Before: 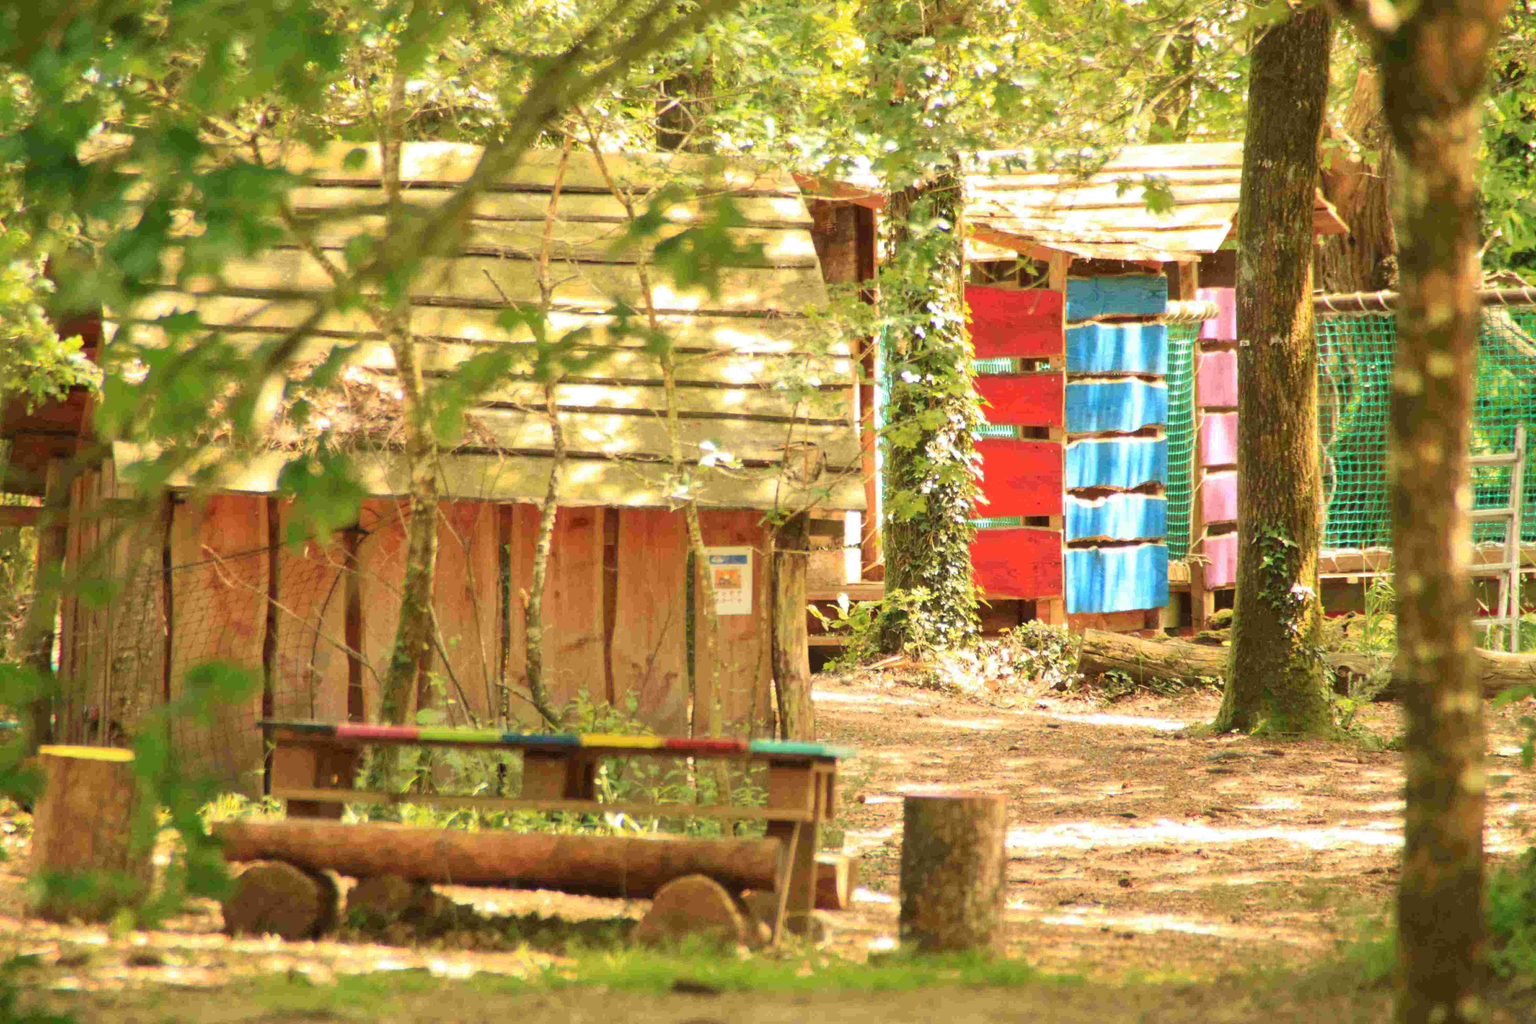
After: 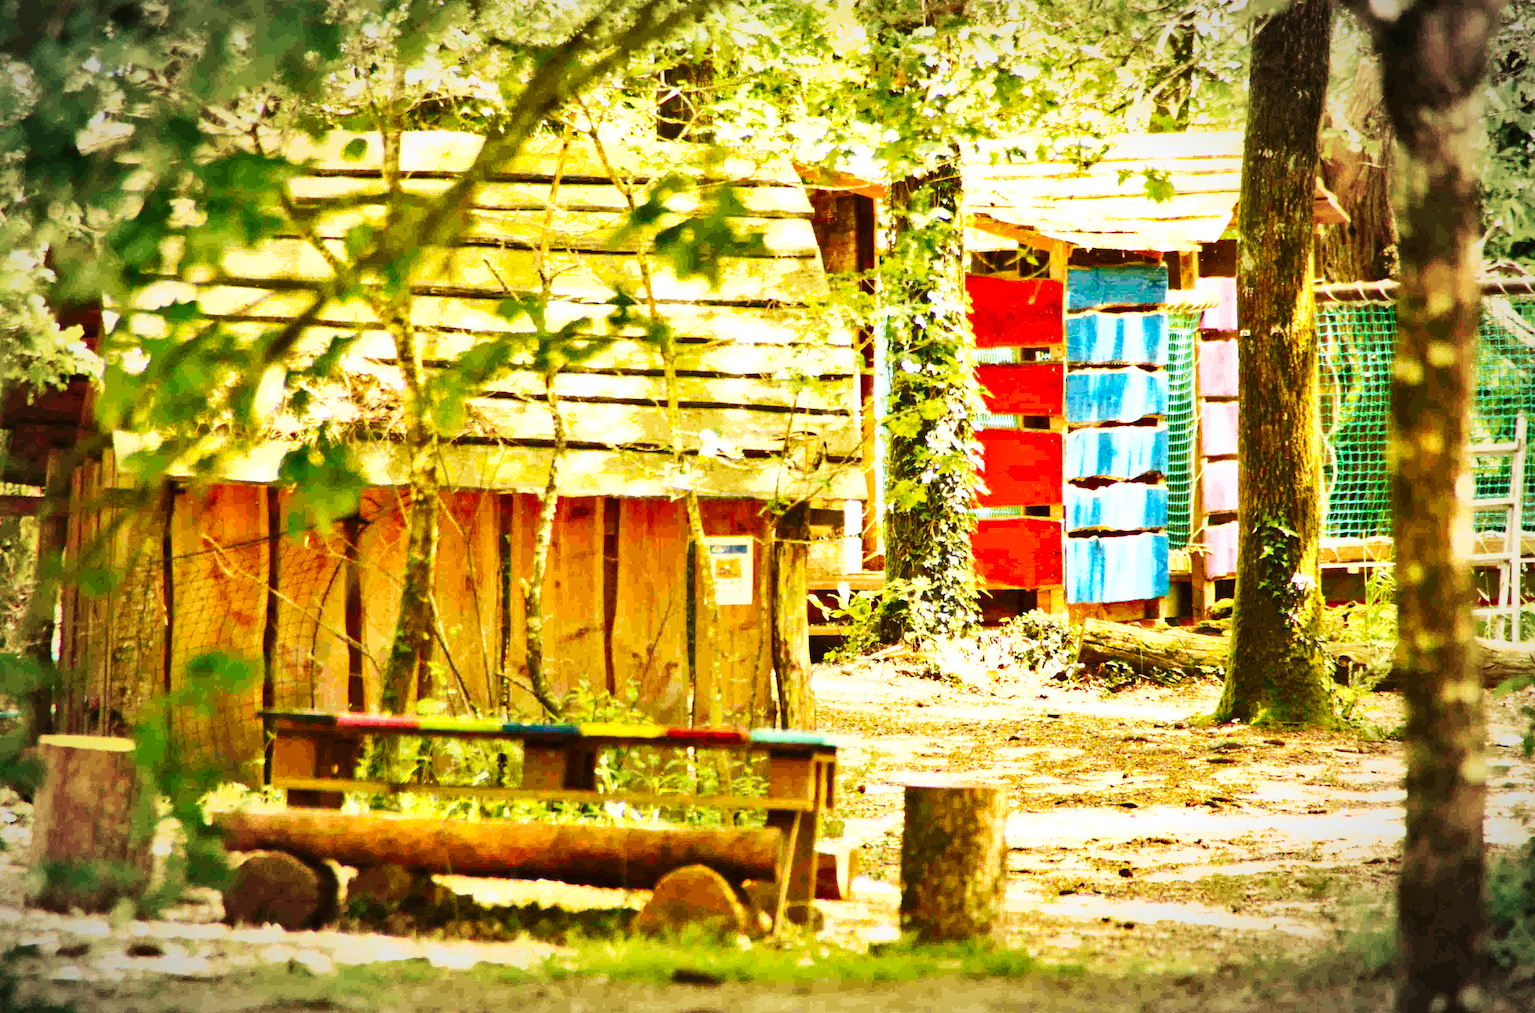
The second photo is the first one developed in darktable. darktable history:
color contrast: green-magenta contrast 0.96
vignetting: automatic ratio true
color balance rgb: linear chroma grading › global chroma 9%, perceptual saturation grading › global saturation 36%, perceptual saturation grading › shadows 35%, perceptual brilliance grading › global brilliance 15%, perceptual brilliance grading › shadows -35%, global vibrance 15%
tone equalizer: -8 EV -0.417 EV, -7 EV -0.389 EV, -6 EV -0.333 EV, -5 EV -0.222 EV, -3 EV 0.222 EV, -2 EV 0.333 EV, -1 EV 0.389 EV, +0 EV 0.417 EV, edges refinement/feathering 500, mask exposure compensation -1.57 EV, preserve details no
color balance: input saturation 80.07%
base curve: curves: ch0 [(0, 0) (0.032, 0.025) (0.121, 0.166) (0.206, 0.329) (0.605, 0.79) (1, 1)], preserve colors none
crop: top 1.049%, right 0.001%
shadows and highlights: low approximation 0.01, soften with gaussian
